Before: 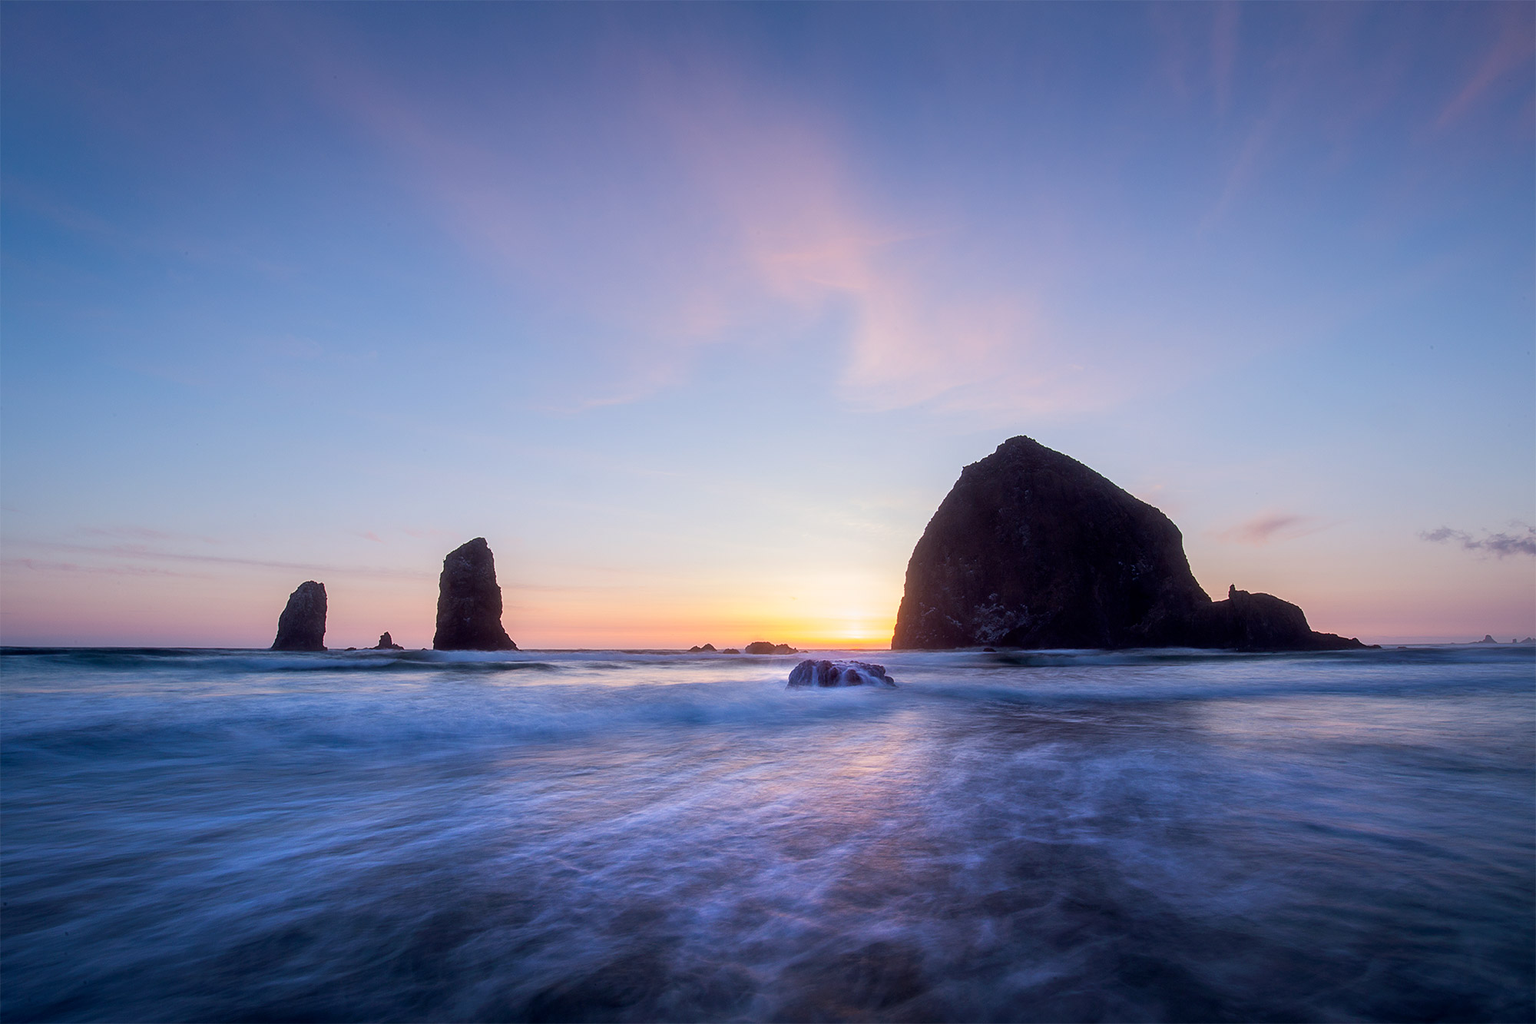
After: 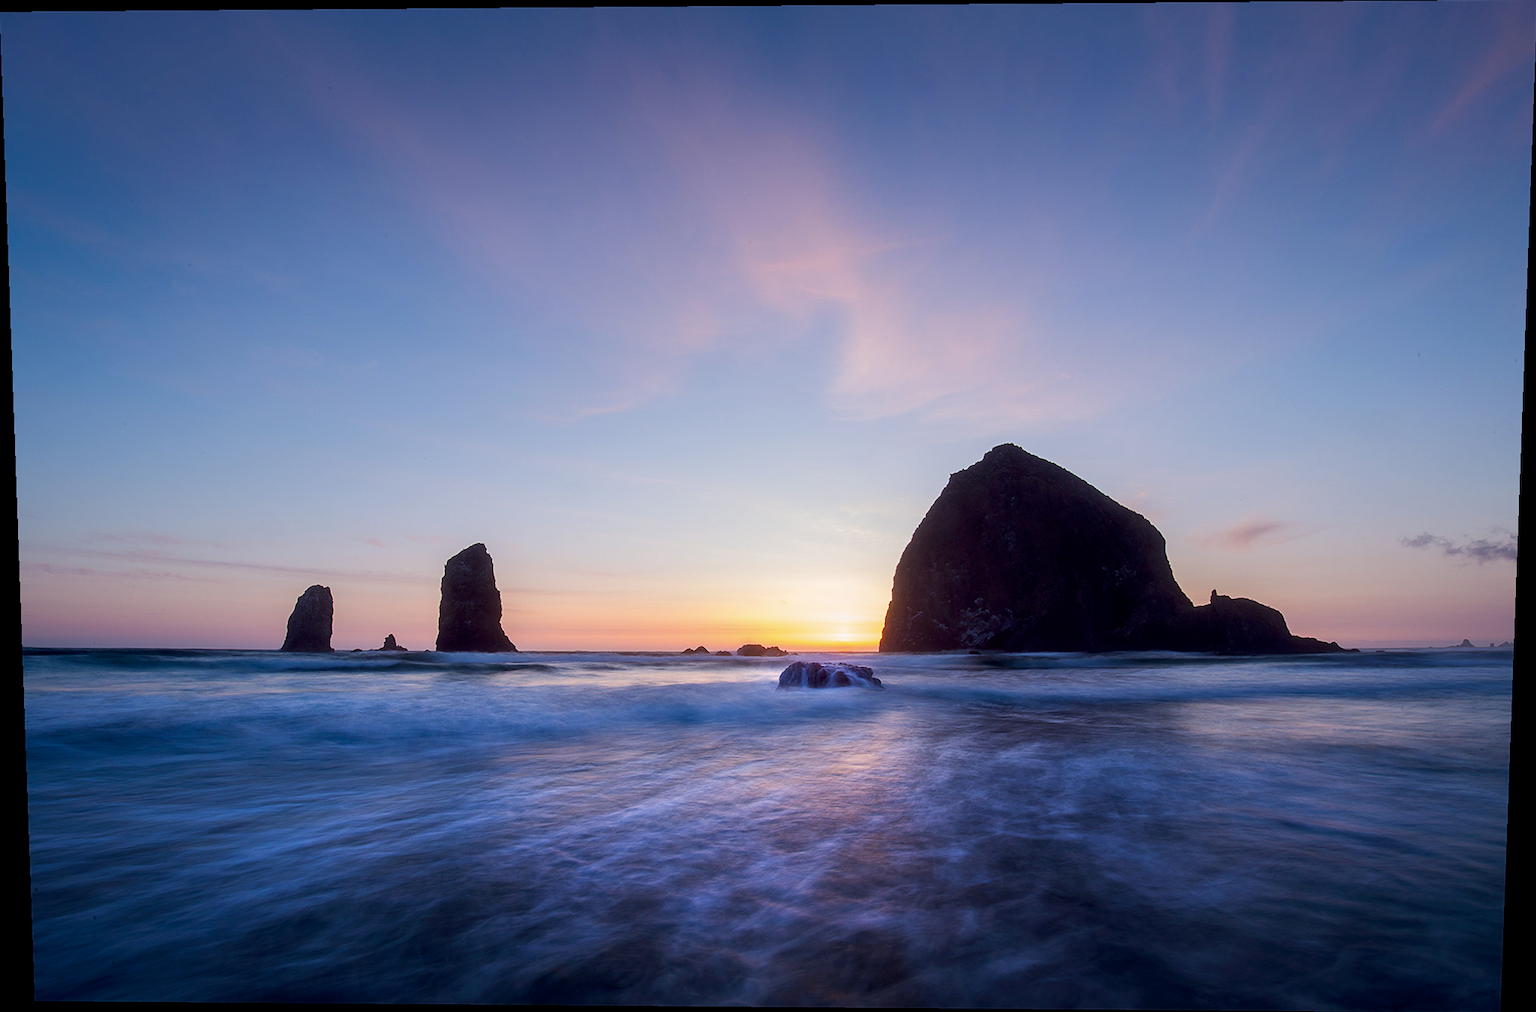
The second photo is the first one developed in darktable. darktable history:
rotate and perspective: lens shift (vertical) 0.048, lens shift (horizontal) -0.024, automatic cropping off
contrast brightness saturation: brightness -0.09
